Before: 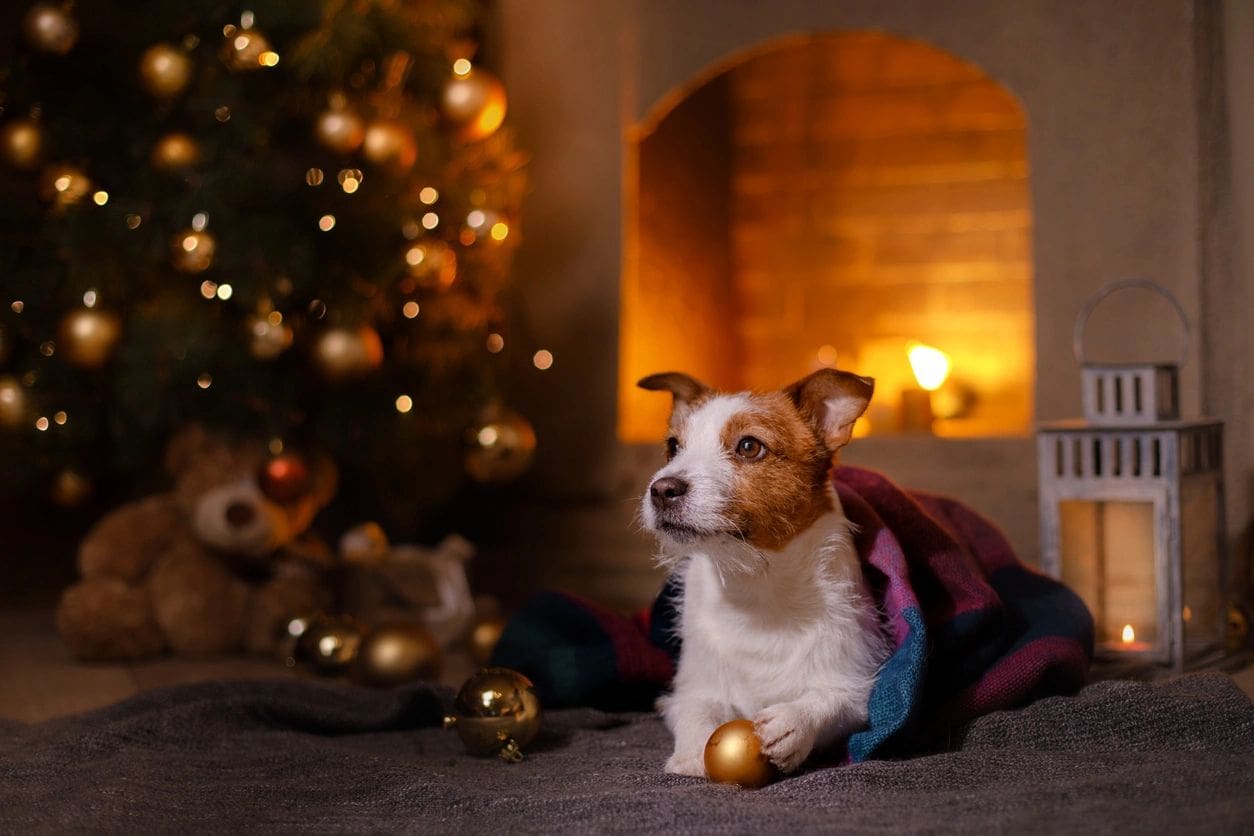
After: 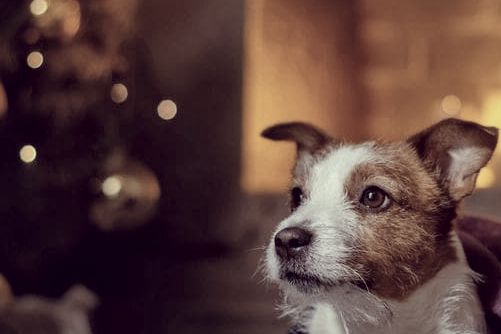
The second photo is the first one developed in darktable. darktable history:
crop: left 30%, top 30%, right 30%, bottom 30%
local contrast: mode bilateral grid, contrast 20, coarseness 20, detail 150%, midtone range 0.2
color correction: highlights a* -20.17, highlights b* 20.27, shadows a* 20.03, shadows b* -20.46, saturation 0.43
